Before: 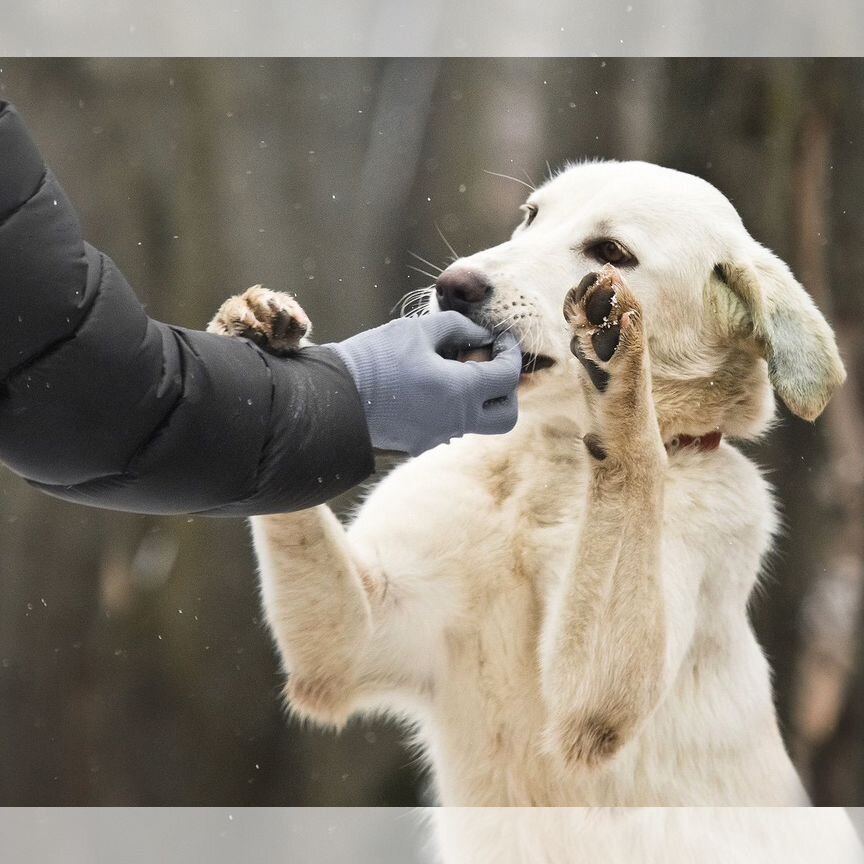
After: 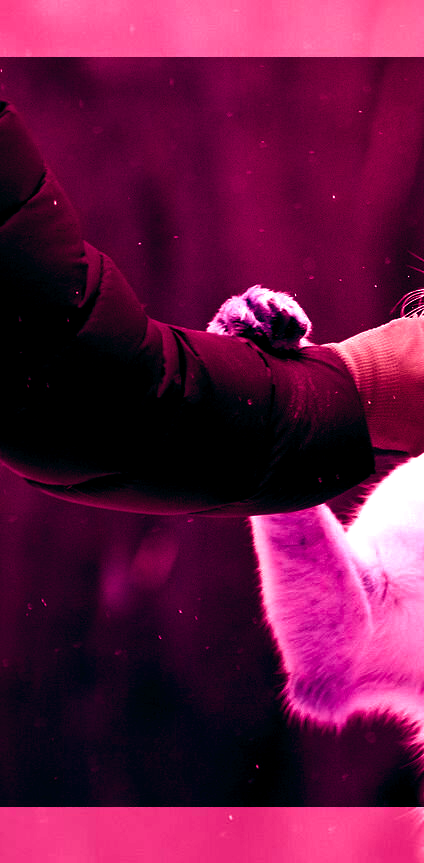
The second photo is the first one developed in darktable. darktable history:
crop and rotate: left 0%, top 0%, right 50.845%
color balance rgb: shadows lift › luminance -18.76%, shadows lift › chroma 35.44%, power › luminance -3.76%, power › hue 142.17°, highlights gain › chroma 7.5%, highlights gain › hue 184.75°, global offset › luminance -0.52%, global offset › chroma 0.91%, global offset › hue 173.36°, shadows fall-off 300%, white fulcrum 2 EV, highlights fall-off 300%, linear chroma grading › shadows 17.19%, linear chroma grading › highlights 61.12%, linear chroma grading › global chroma 50%, hue shift -150.52°, perceptual brilliance grading › global brilliance 12%, mask middle-gray fulcrum 100%, contrast gray fulcrum 38.43%, contrast 35.15%, saturation formula JzAzBz (2021)
